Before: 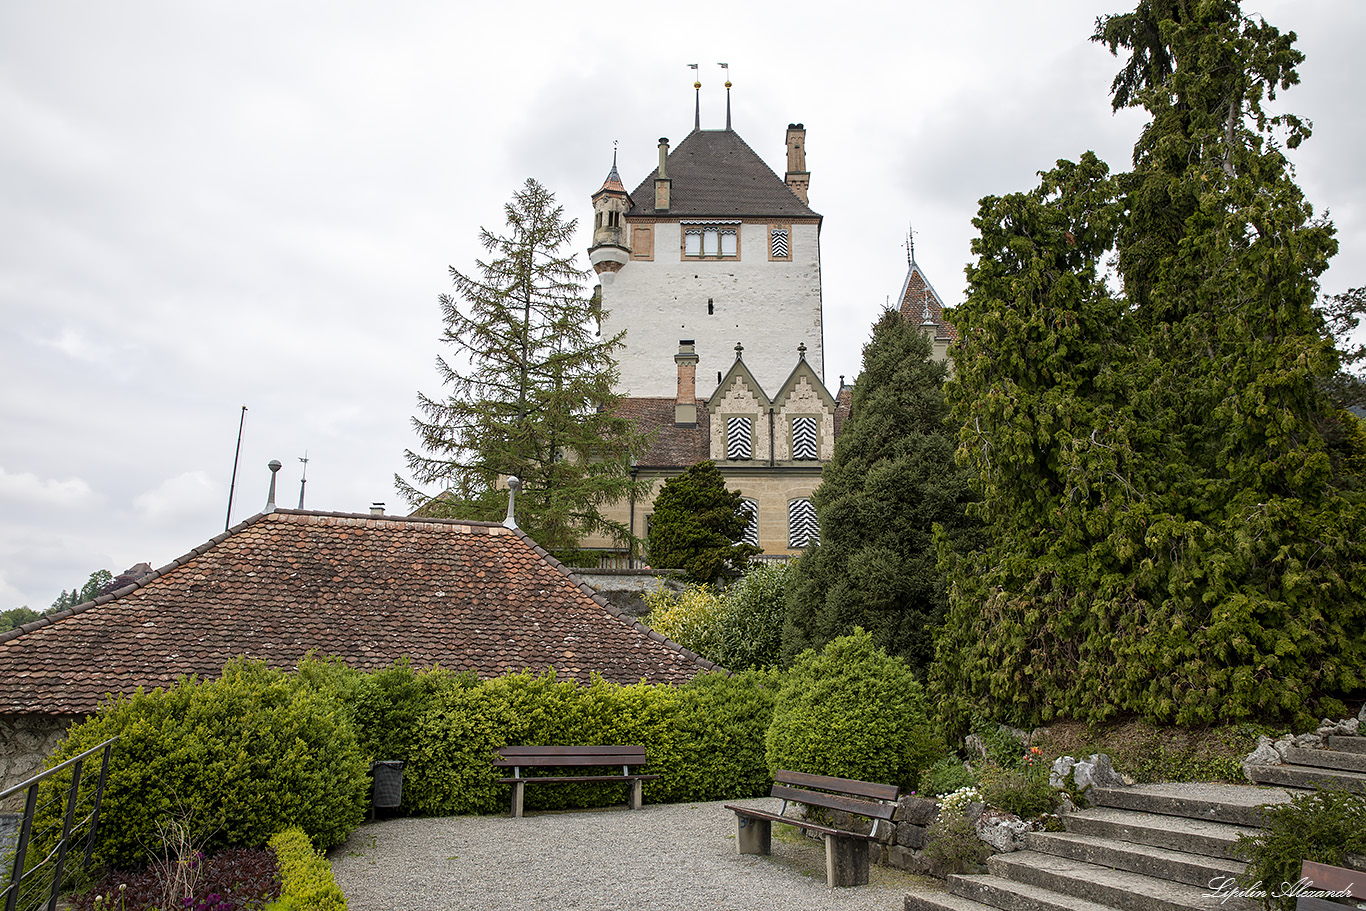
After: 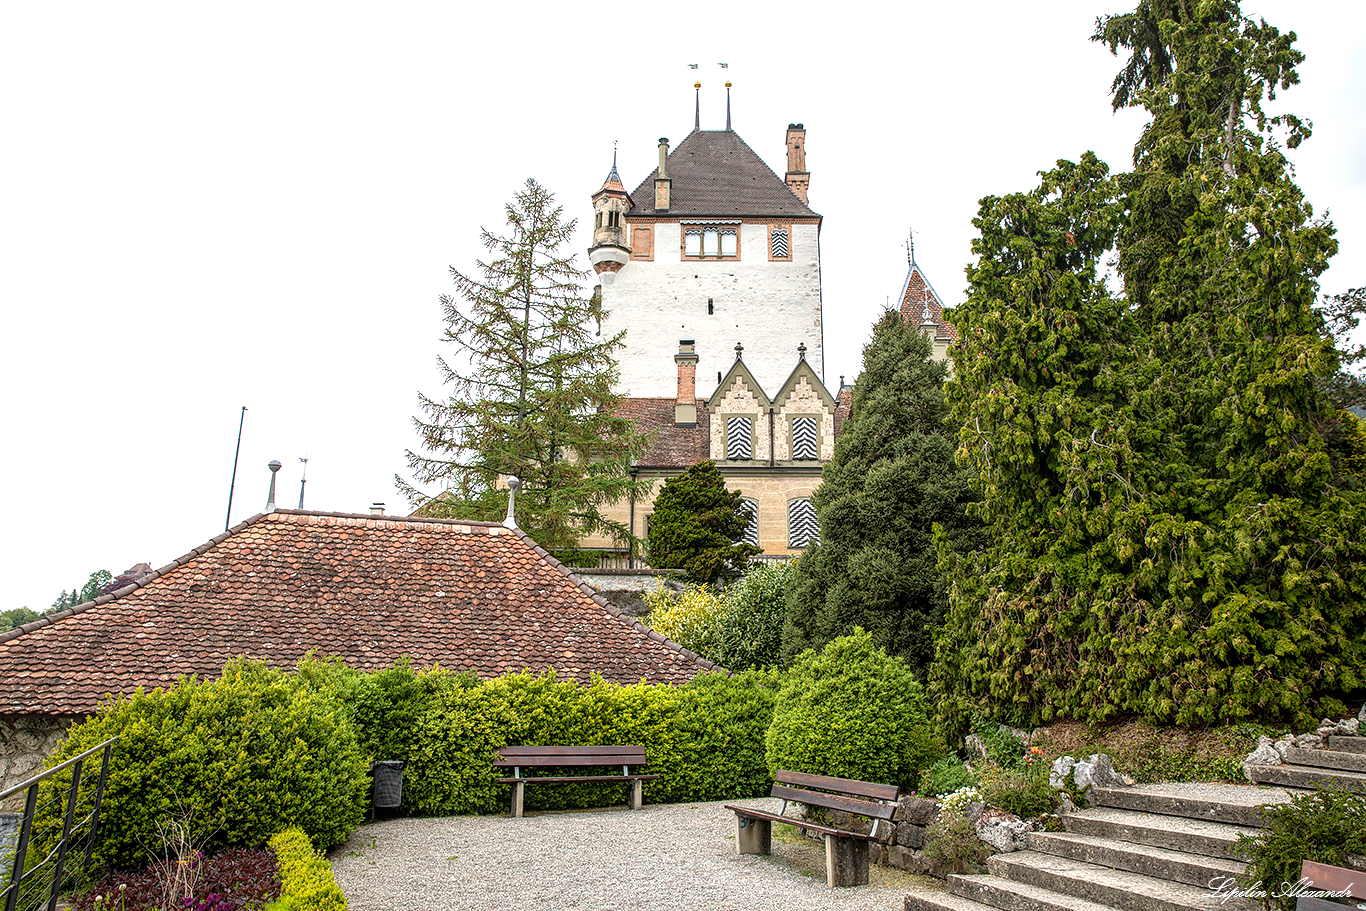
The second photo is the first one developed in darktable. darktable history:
exposure: black level correction 0, exposure 0.704 EV, compensate exposure bias true, compensate highlight preservation false
local contrast: on, module defaults
